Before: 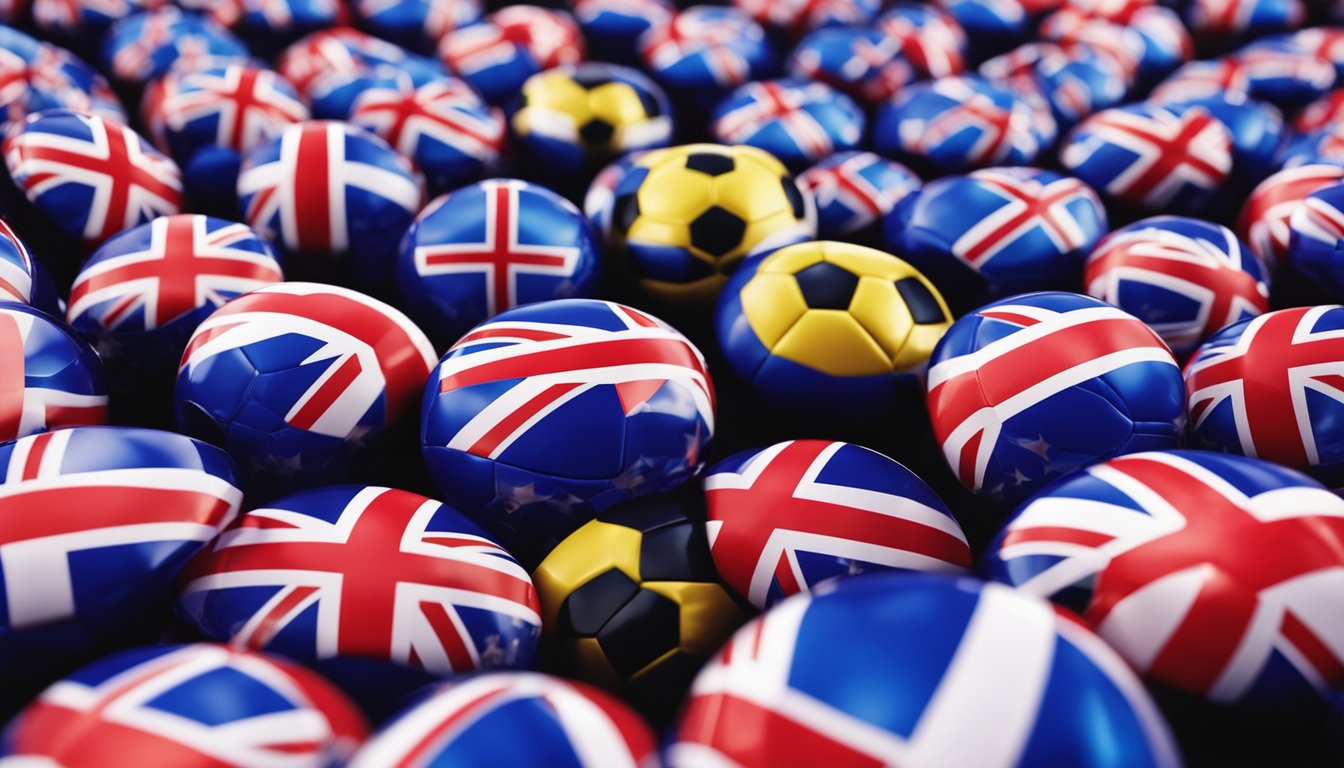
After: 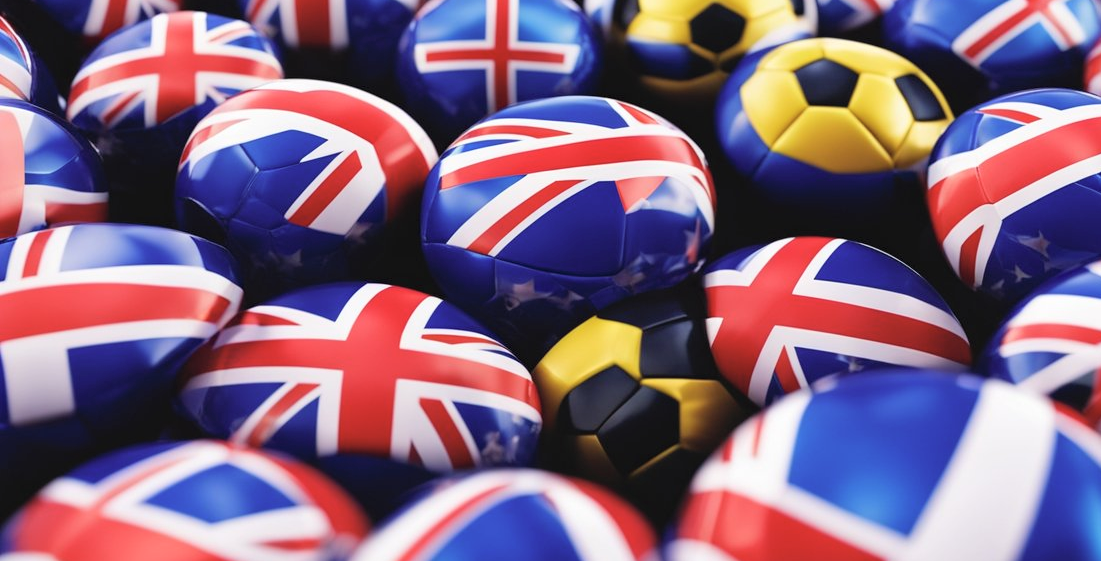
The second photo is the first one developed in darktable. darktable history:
crop: top 26.454%, right 18.022%
contrast brightness saturation: brightness 0.118
